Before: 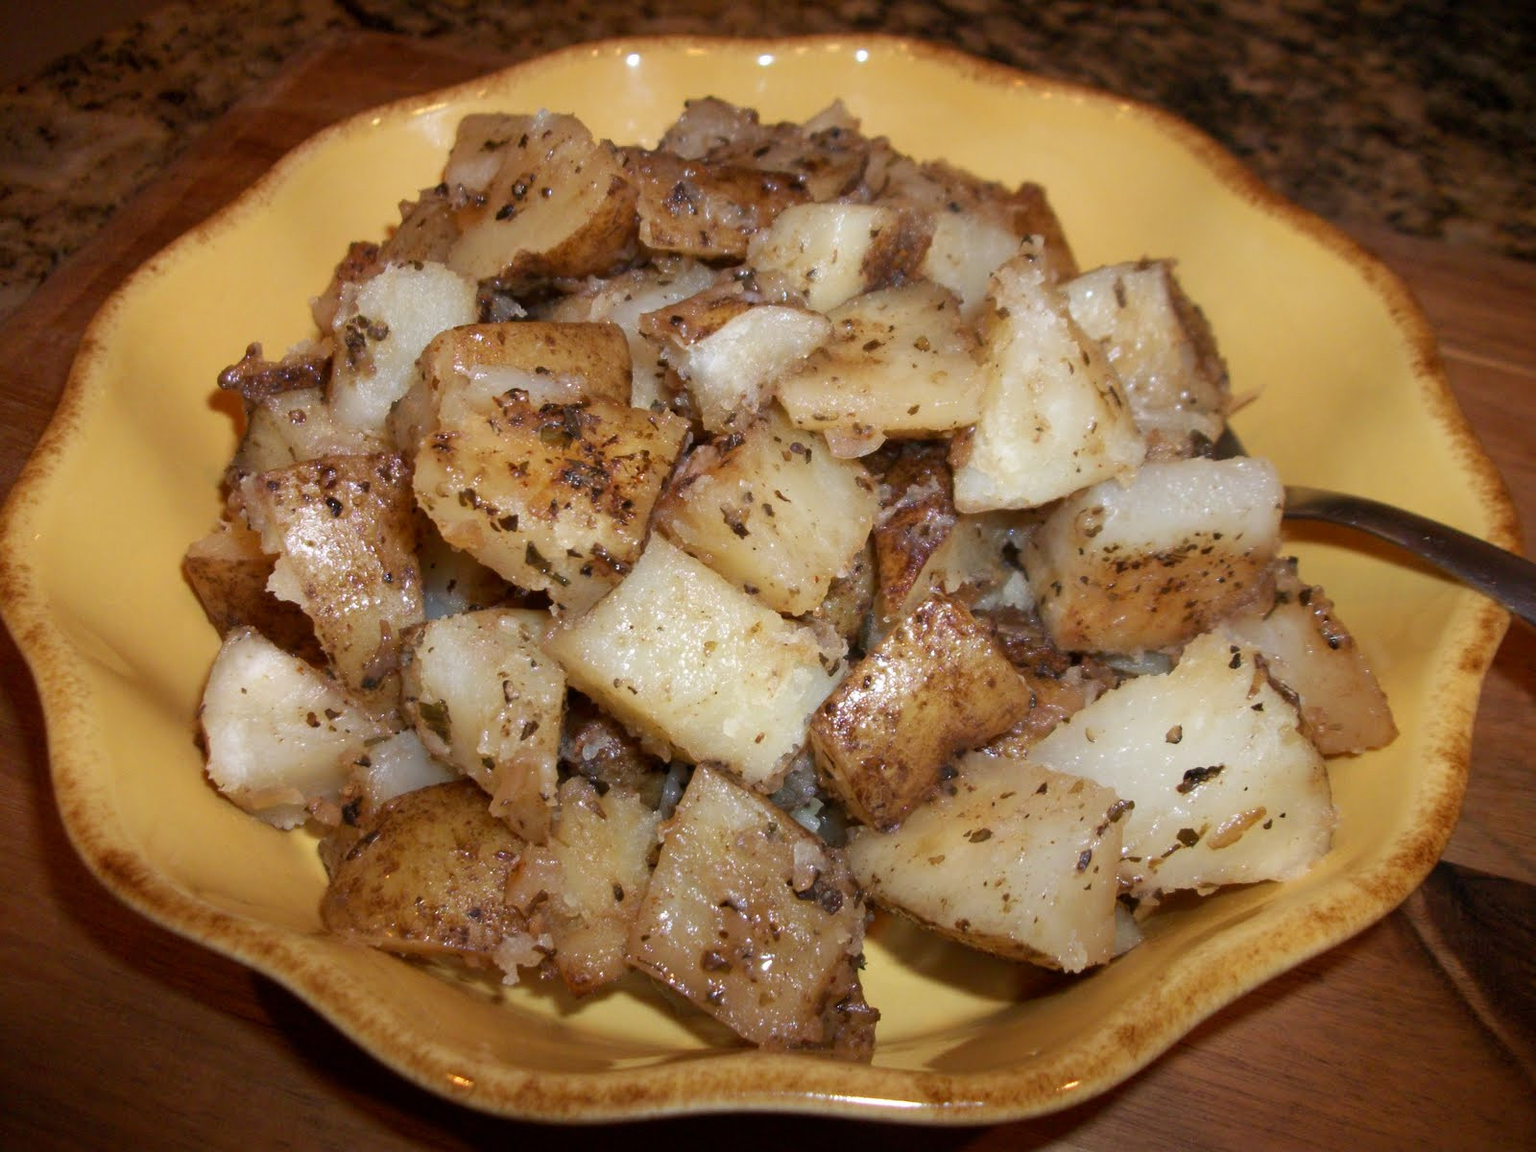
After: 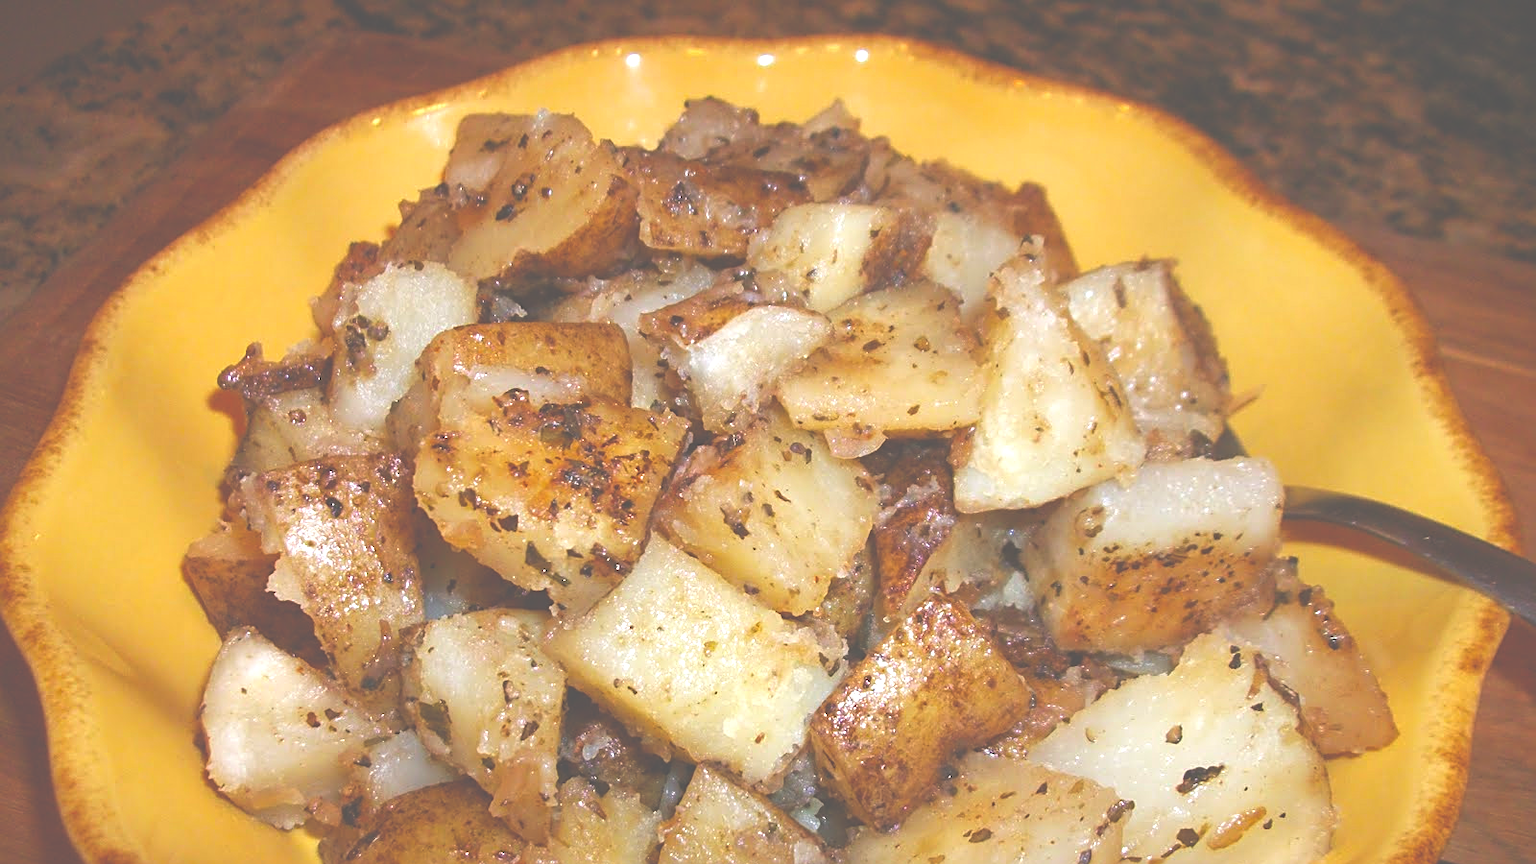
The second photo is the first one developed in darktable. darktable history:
sharpen: on, module defaults
crop: bottom 24.981%
tone equalizer: on, module defaults
color balance rgb: linear chroma grading › shadows 15.439%, perceptual saturation grading › global saturation 30.403%, global vibrance 20%
exposure: black level correction -0.072, exposure 0.503 EV, compensate highlight preservation false
local contrast: mode bilateral grid, contrast 9, coarseness 25, detail 115%, midtone range 0.2
